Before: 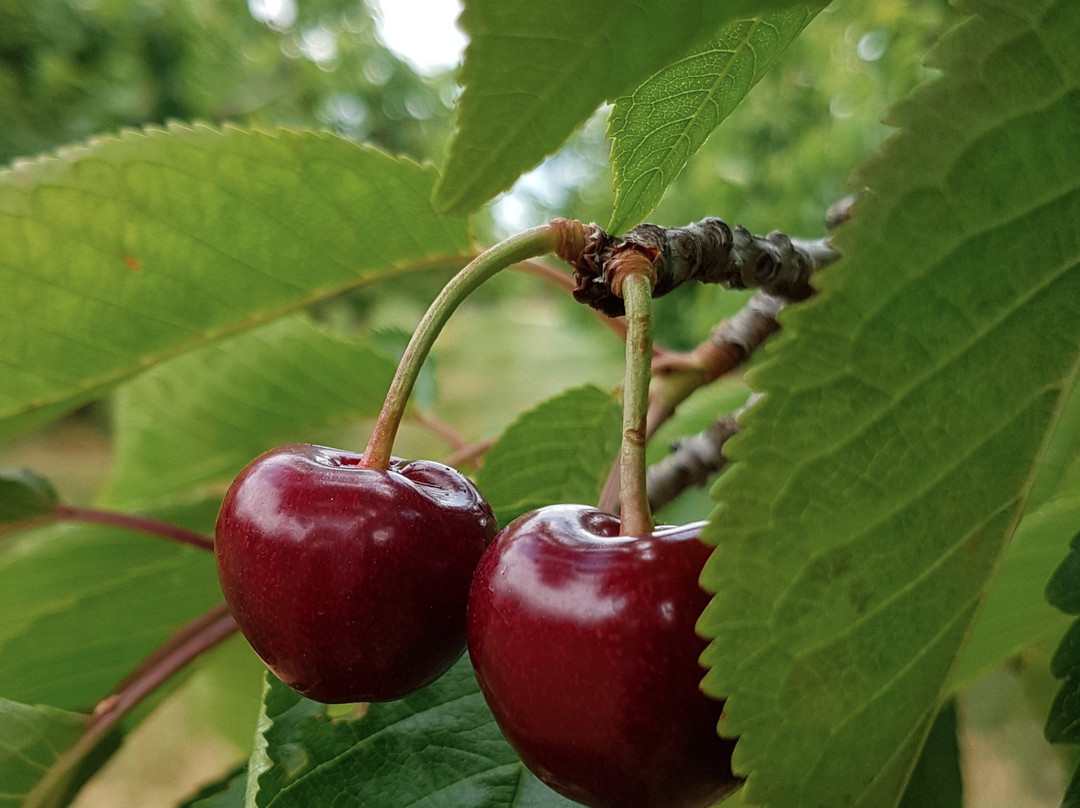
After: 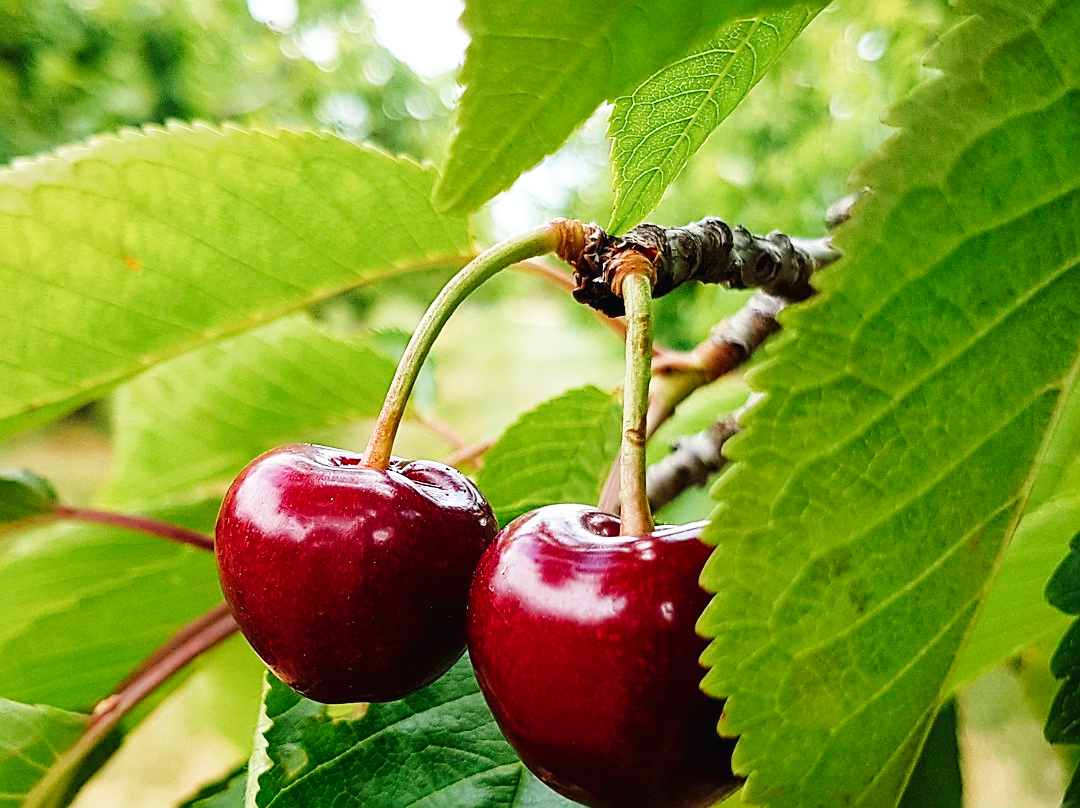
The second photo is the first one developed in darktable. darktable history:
base curve: curves: ch0 [(0, 0.003) (0.001, 0.002) (0.006, 0.004) (0.02, 0.022) (0.048, 0.086) (0.094, 0.234) (0.162, 0.431) (0.258, 0.629) (0.385, 0.8) (0.548, 0.918) (0.751, 0.988) (1, 1)], preserve colors none
sharpen: on, module defaults
